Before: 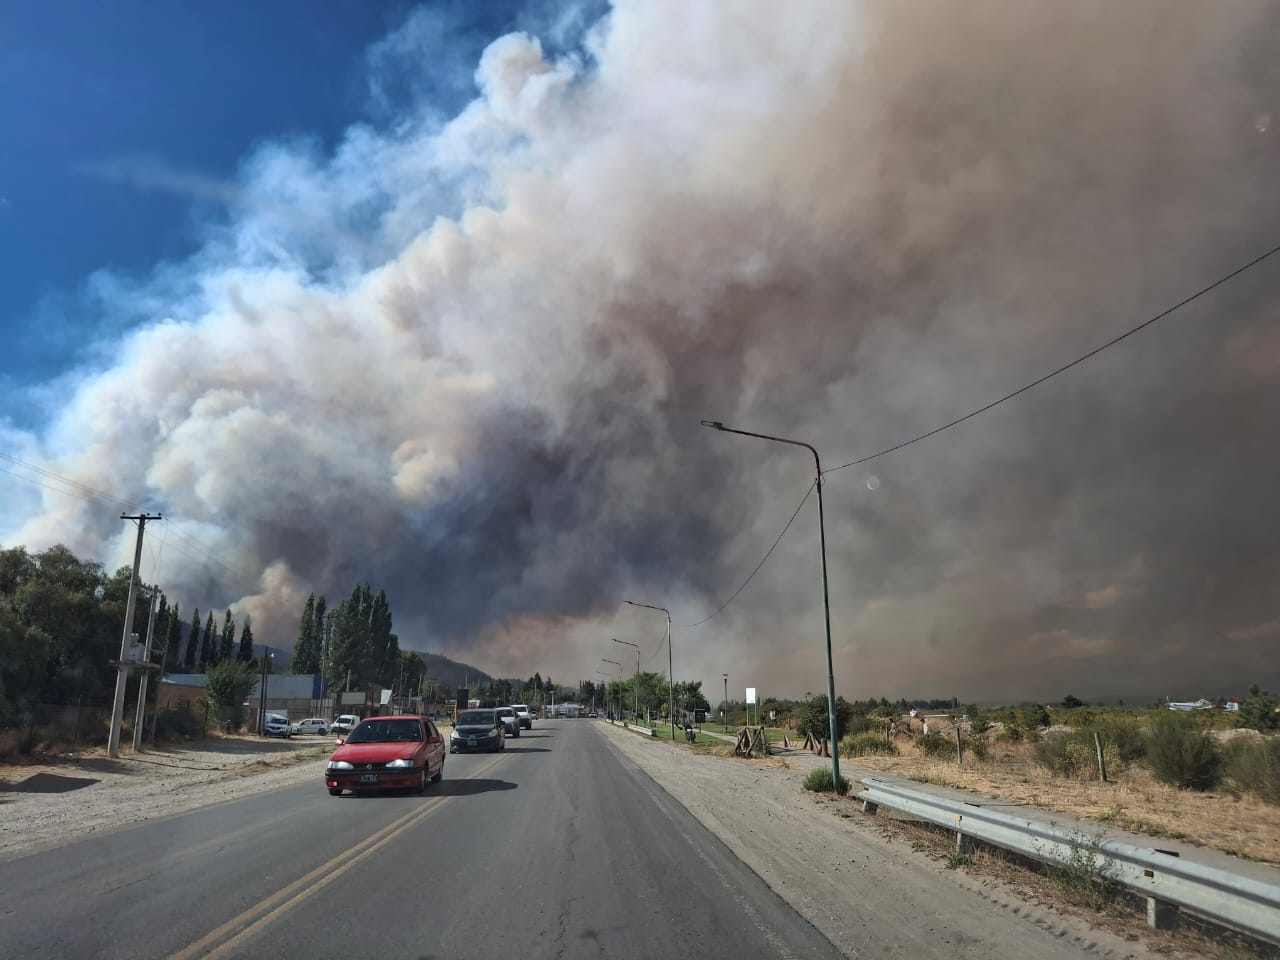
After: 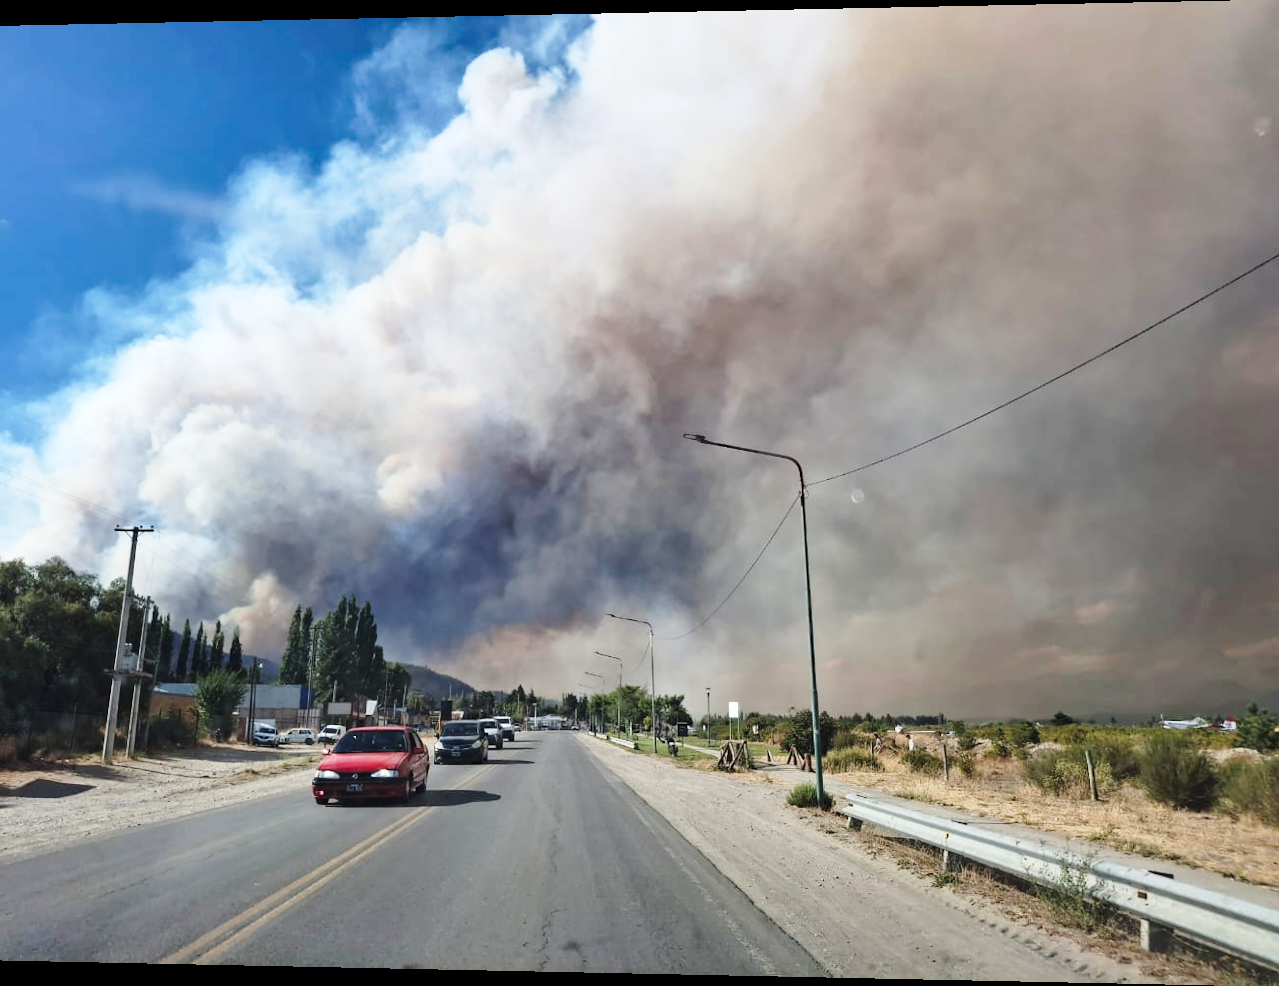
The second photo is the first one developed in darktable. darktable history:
rotate and perspective: lens shift (horizontal) -0.055, automatic cropping off
base curve: curves: ch0 [(0, 0) (0.028, 0.03) (0.121, 0.232) (0.46, 0.748) (0.859, 0.968) (1, 1)], preserve colors none
